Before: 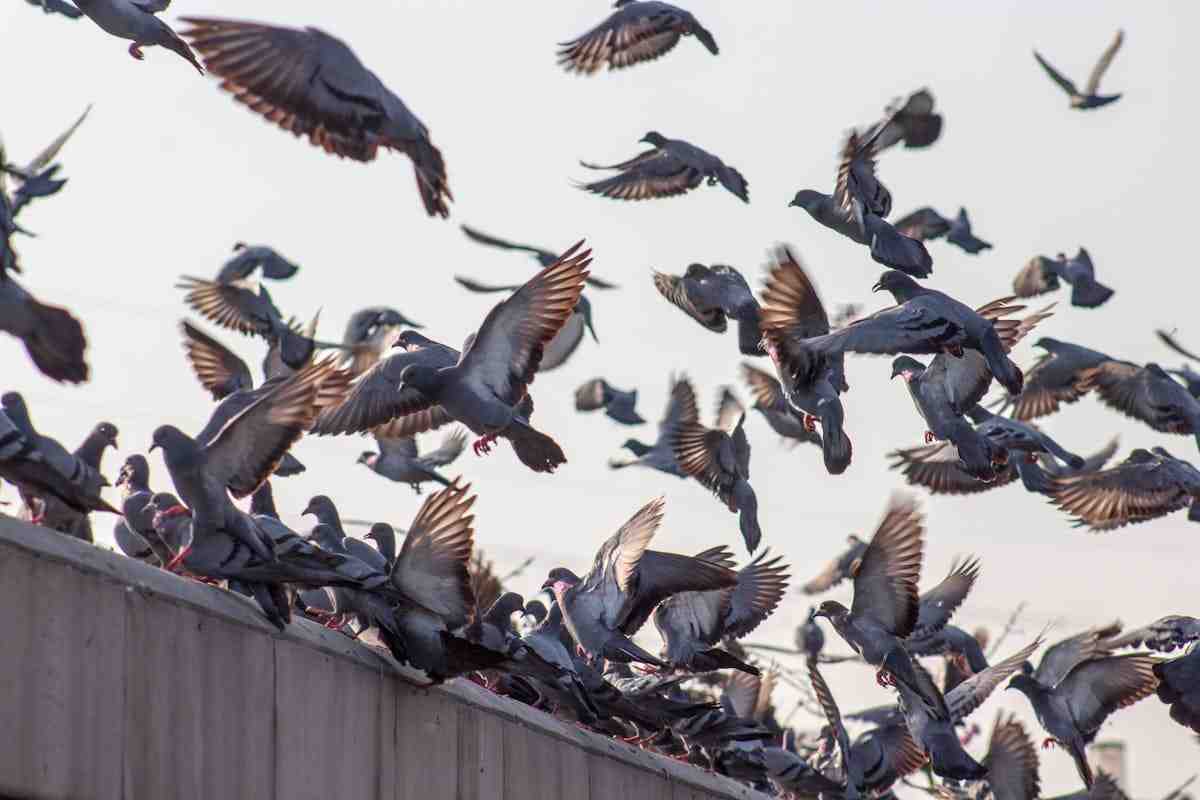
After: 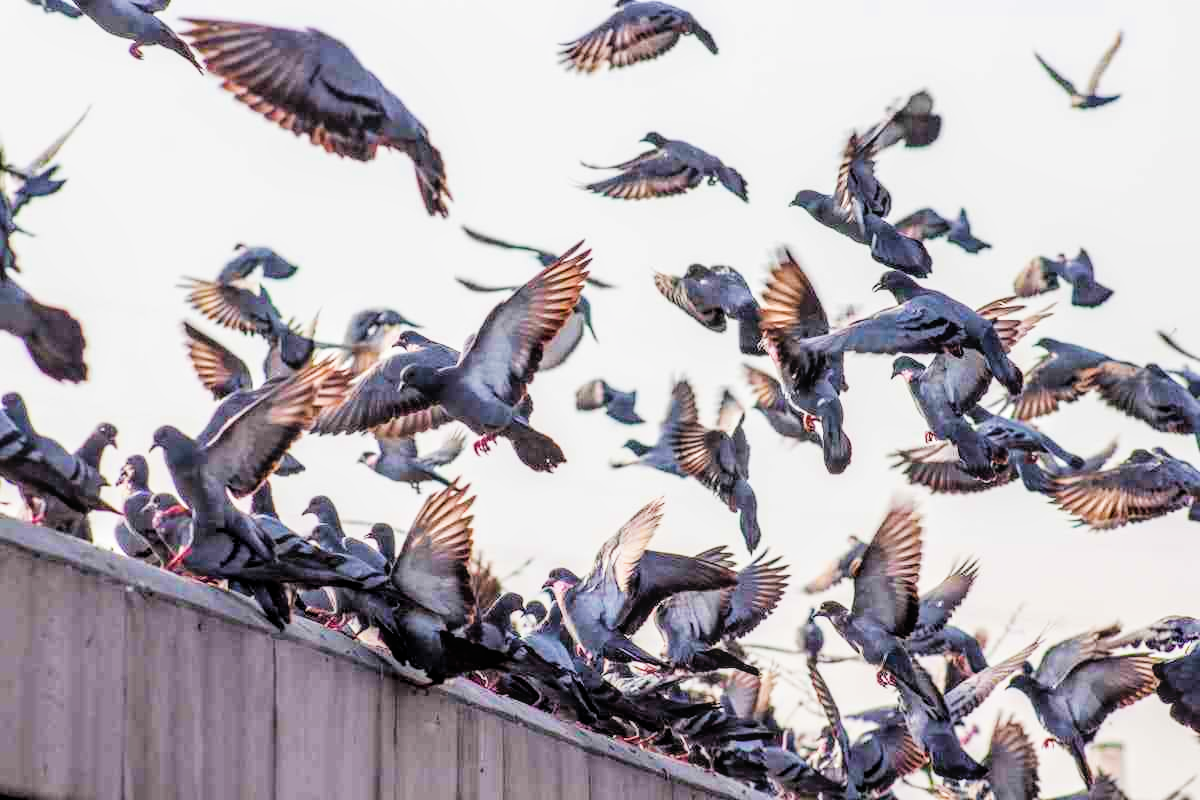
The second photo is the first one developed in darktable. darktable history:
color balance rgb: perceptual saturation grading › global saturation 20%, global vibrance 20%
filmic rgb: black relative exposure -5 EV, hardness 2.88, contrast 1.3, highlights saturation mix -30%
exposure: black level correction 0, exposure 1 EV, compensate highlight preservation false
local contrast: detail 120%
